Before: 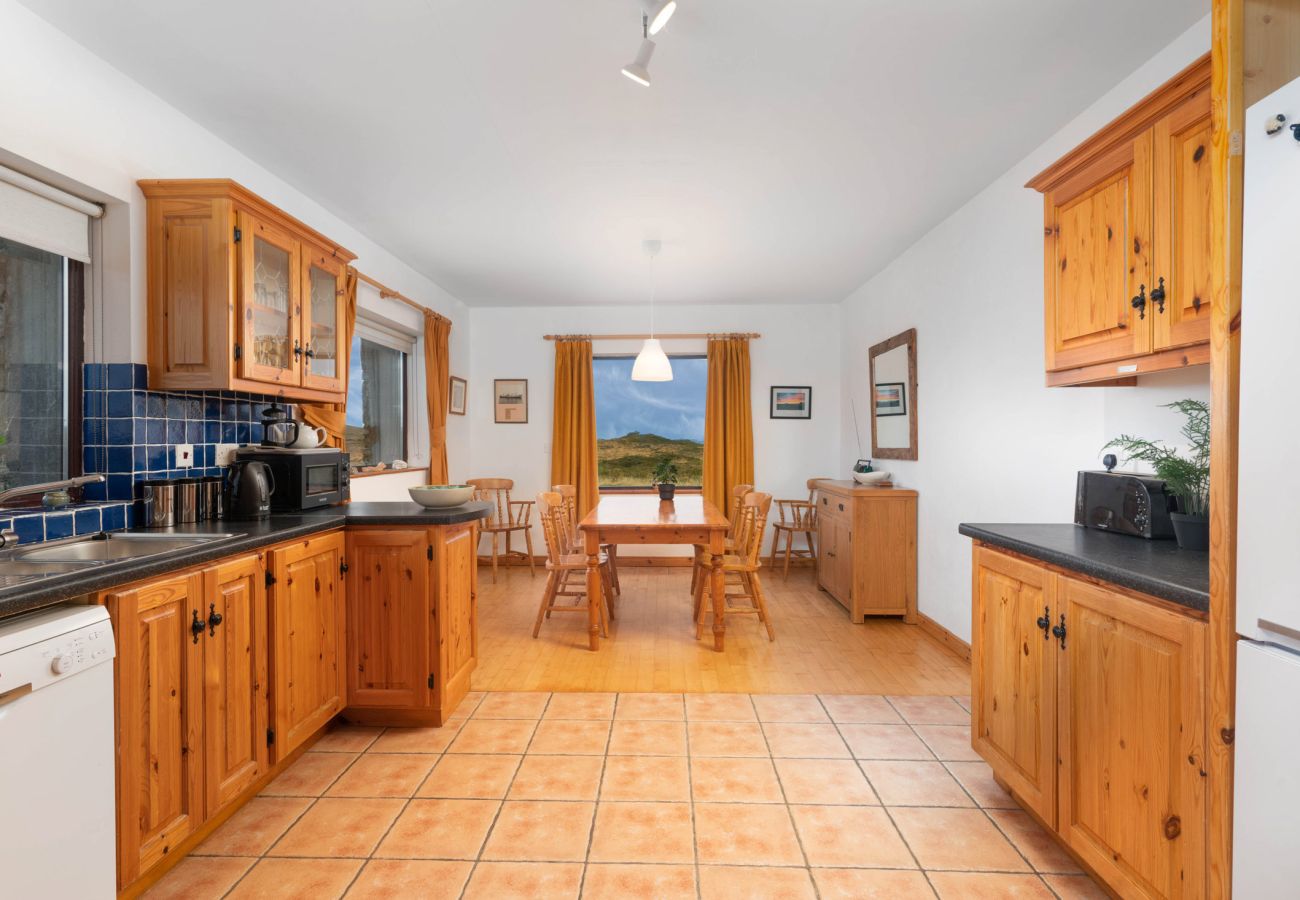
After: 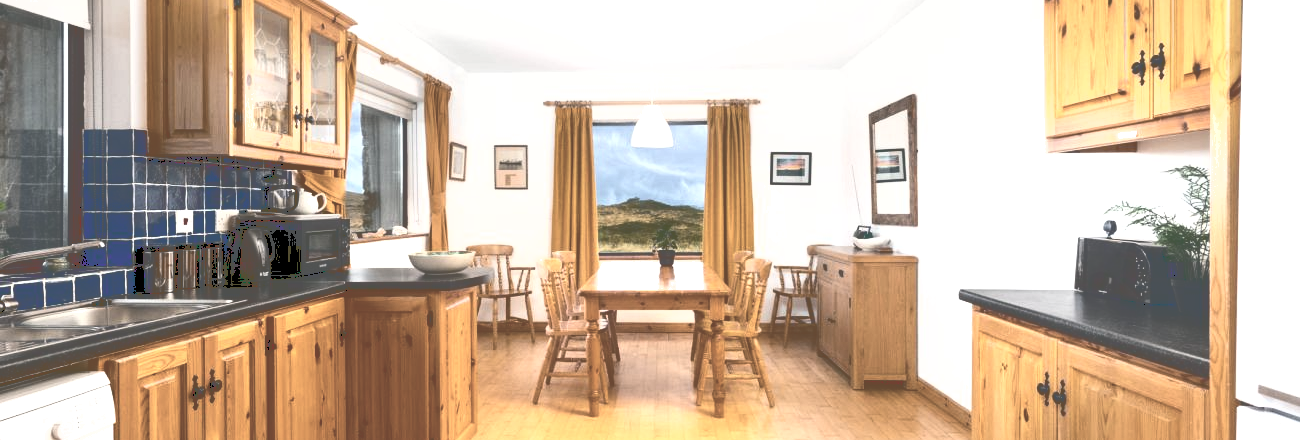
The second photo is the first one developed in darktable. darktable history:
exposure: exposure 0.739 EV, compensate highlight preservation false
base curve: curves: ch0 [(0, 0.036) (0.083, 0.04) (0.804, 1)]
crop and rotate: top 26.007%, bottom 25.019%
vignetting: fall-off start 97.34%, fall-off radius 79.01%, brightness -0.281, width/height ratio 1.121
contrast brightness saturation: brightness 0.181, saturation -0.493
color balance rgb: shadows lift › chroma 2.063%, shadows lift › hue 214.63°, global offset › luminance -0.469%, linear chroma grading › mid-tones 7.482%, perceptual saturation grading › global saturation 30.815%
